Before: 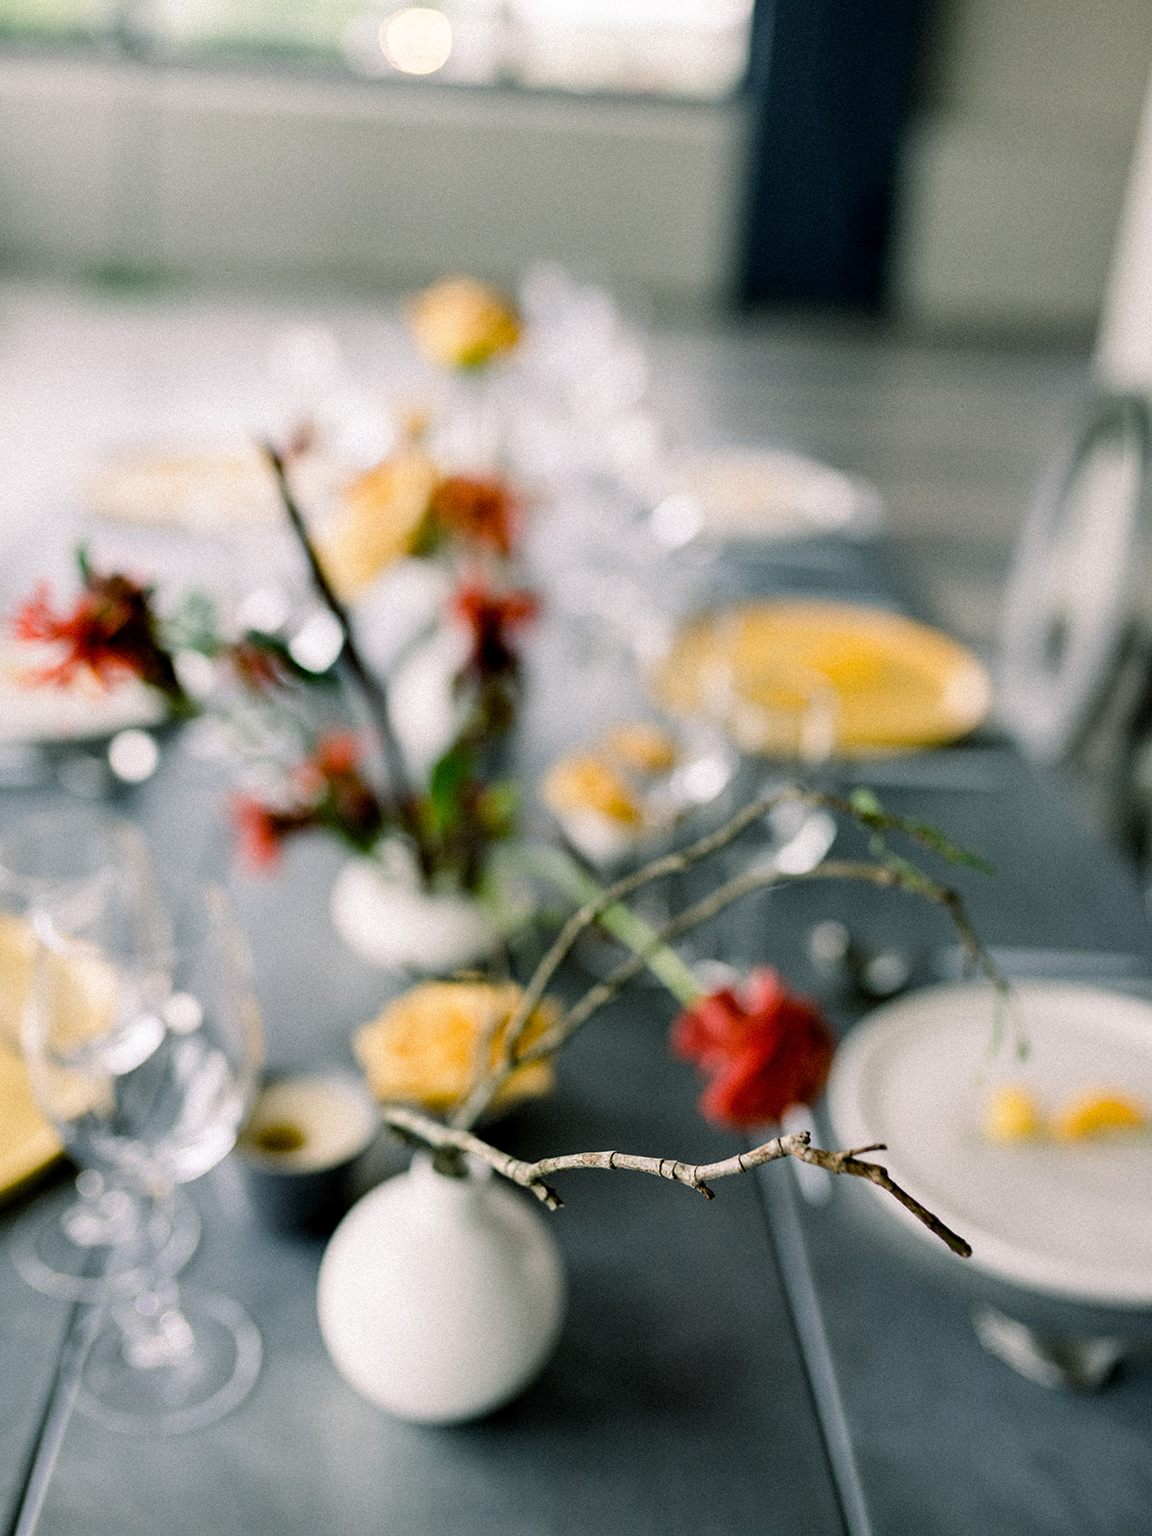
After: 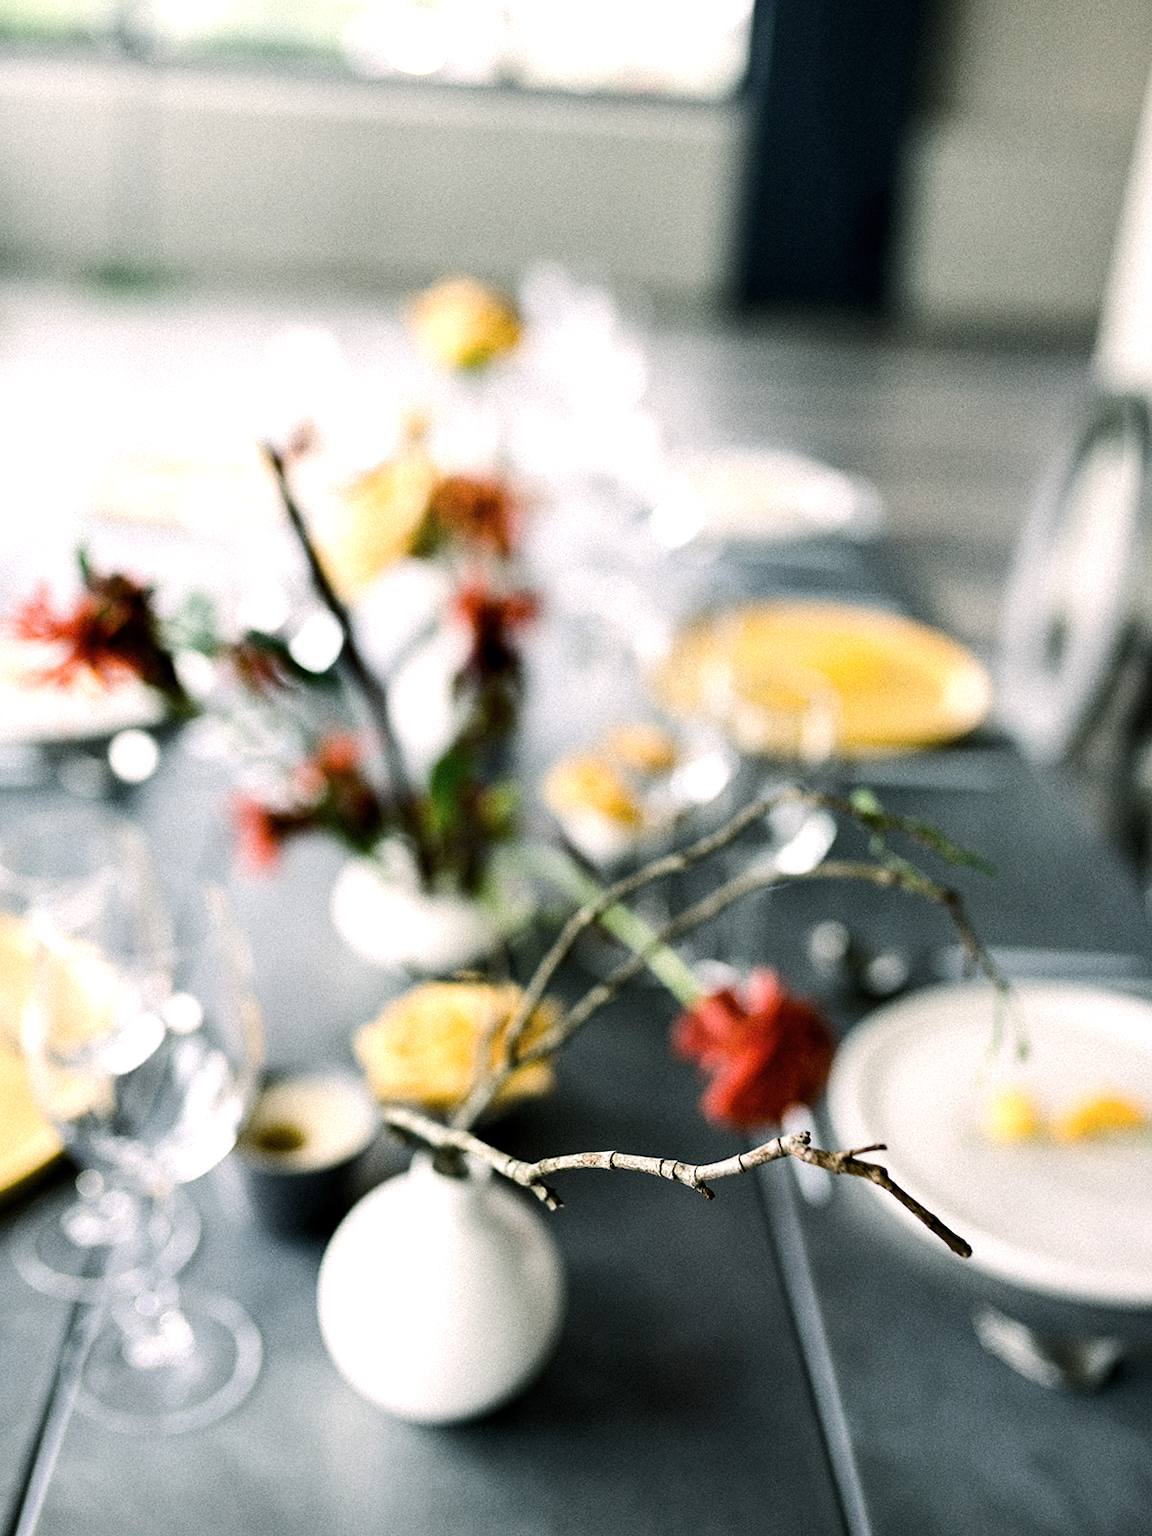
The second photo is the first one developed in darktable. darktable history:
tone equalizer: -8 EV -1.08 EV, -7 EV -1.01 EV, -6 EV -0.867 EV, -5 EV -0.578 EV, -3 EV 0.578 EV, -2 EV 0.867 EV, -1 EV 1.01 EV, +0 EV 1.08 EV, edges refinement/feathering 500, mask exposure compensation -1.57 EV, preserve details no
color balance: contrast -15%
